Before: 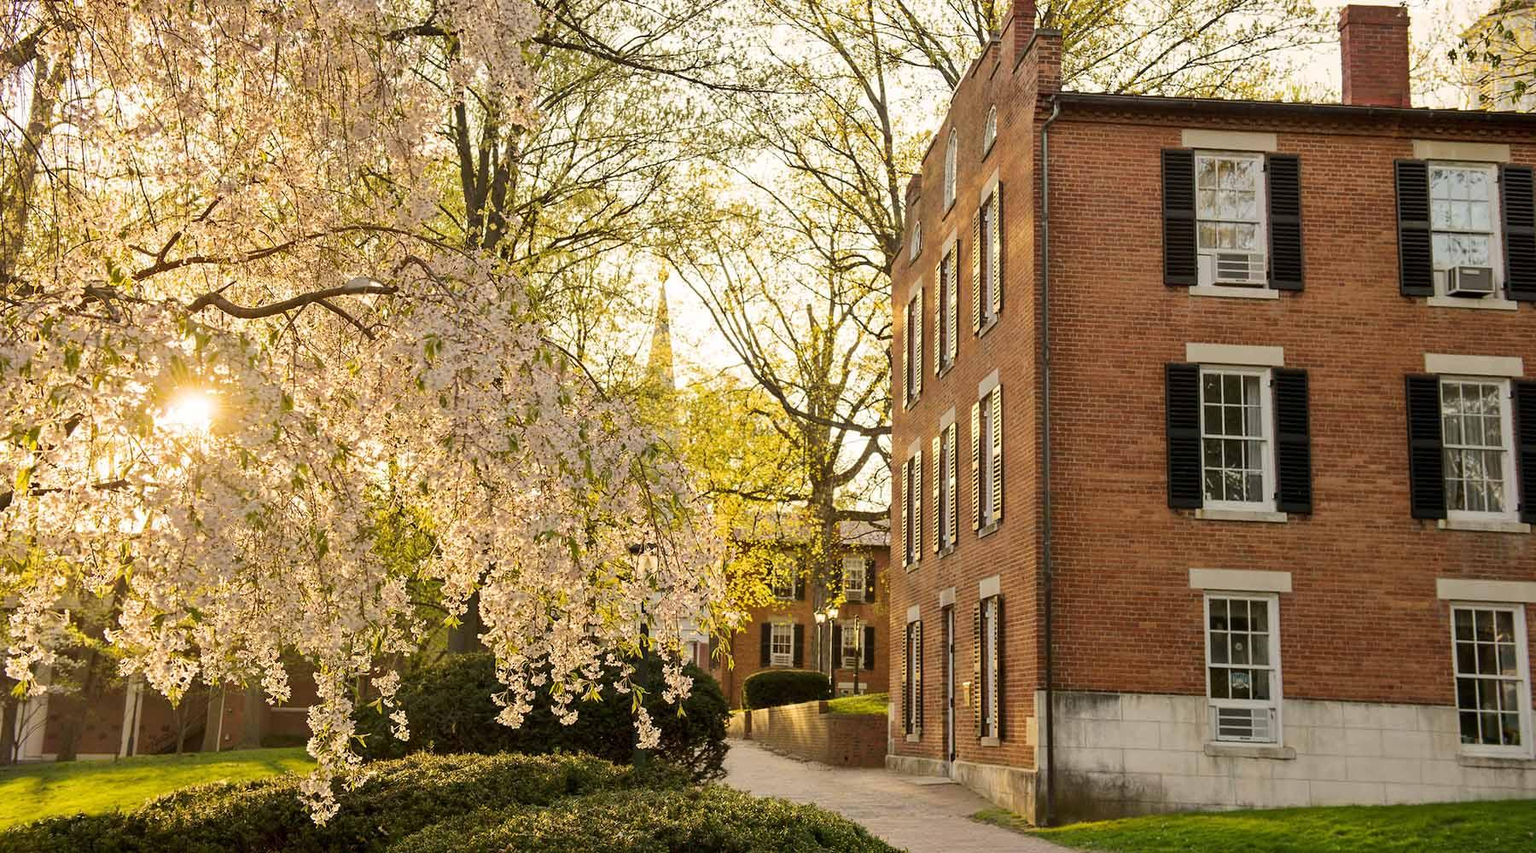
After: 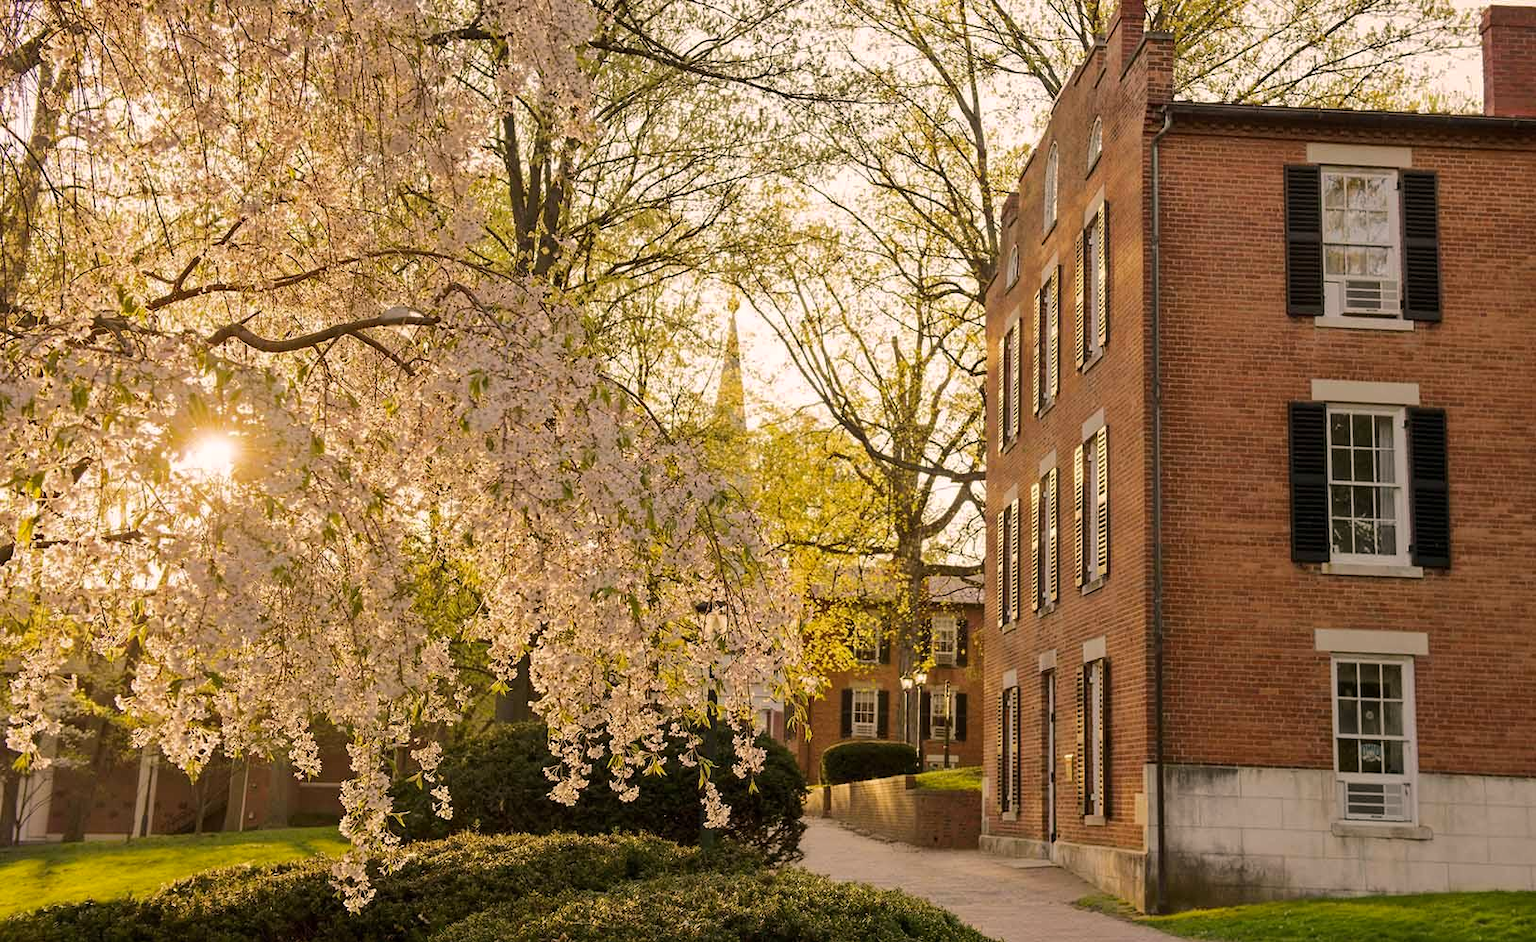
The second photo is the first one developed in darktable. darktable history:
rgb curve: curves: ch0 [(0, 0) (0.175, 0.154) (0.785, 0.663) (1, 1)]
color correction: highlights a* 7.34, highlights b* 4.37
crop: right 9.509%, bottom 0.031%
